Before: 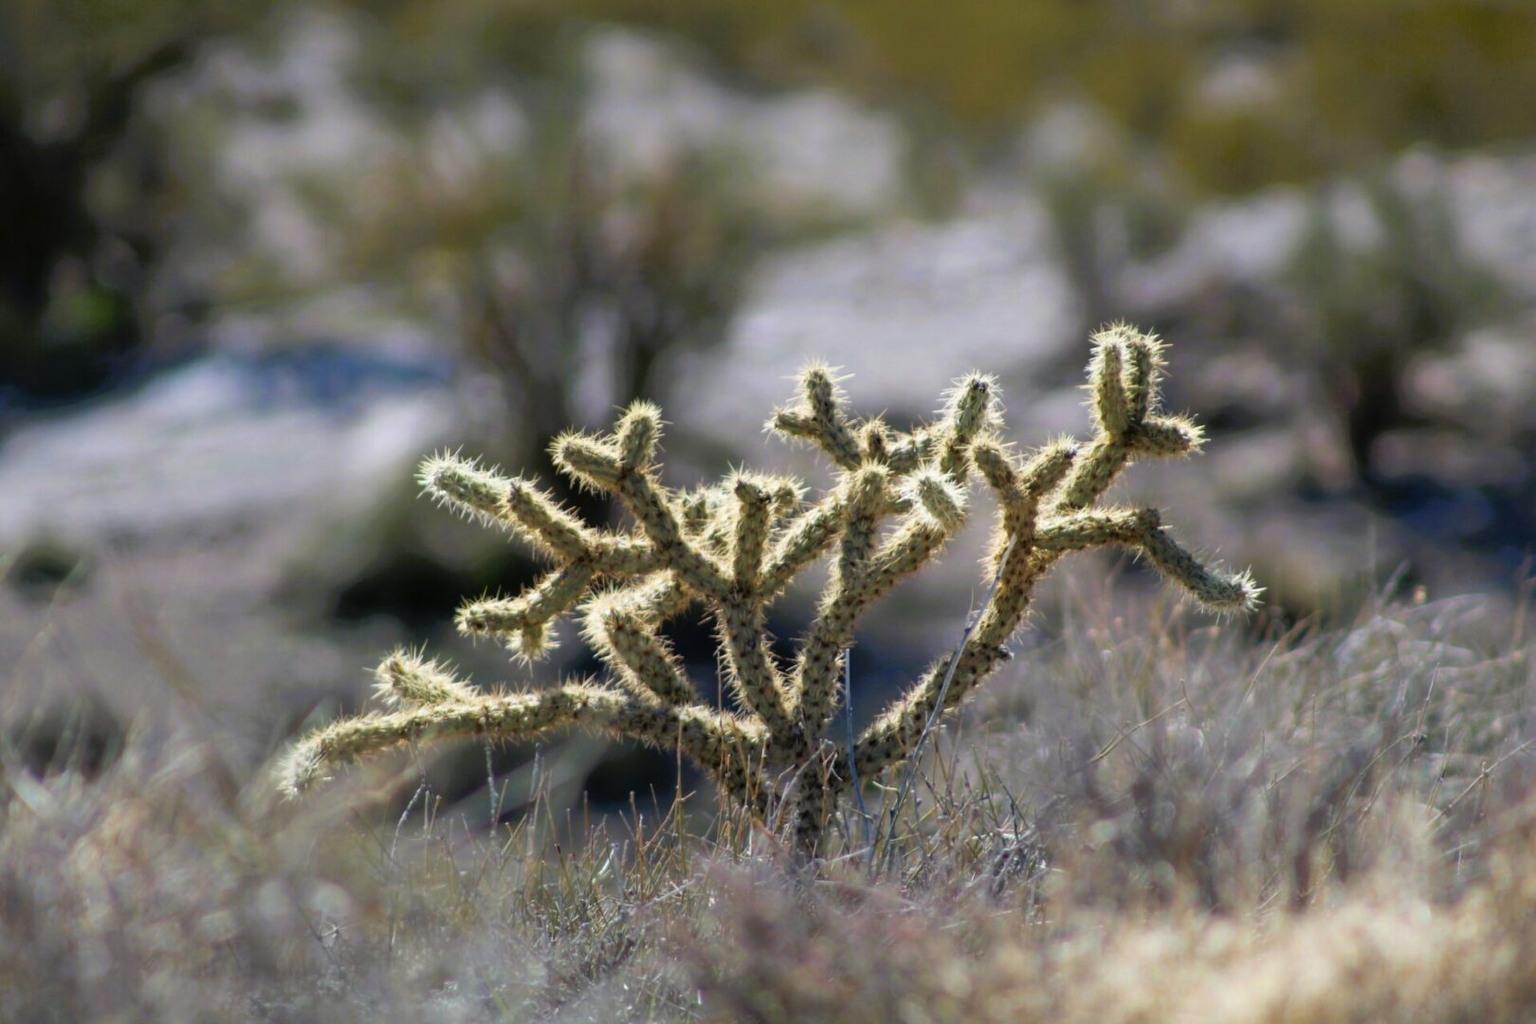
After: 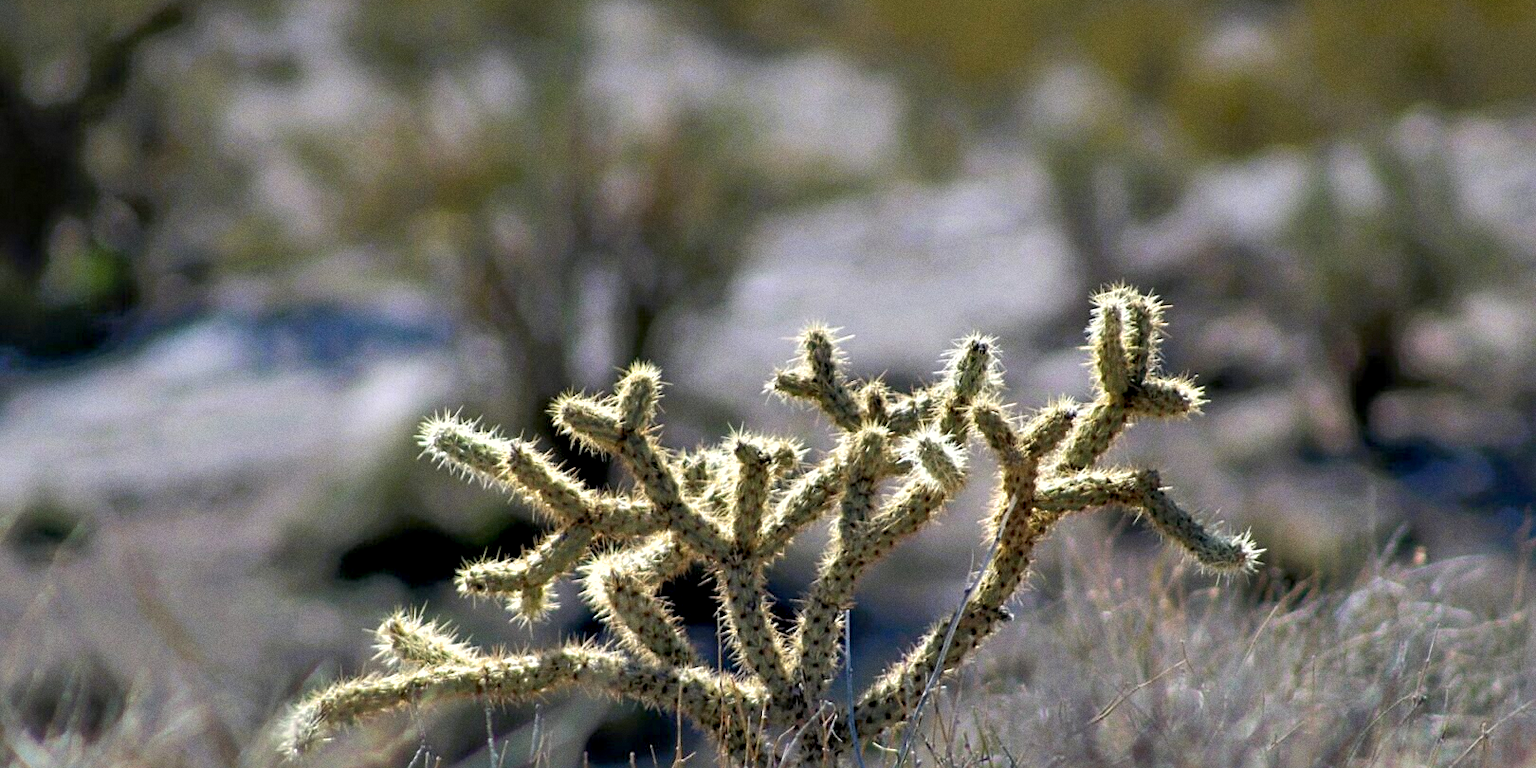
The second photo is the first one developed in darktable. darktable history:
shadows and highlights: on, module defaults
grain: on, module defaults
sharpen: on, module defaults
crop: top 3.857%, bottom 21.132%
contrast equalizer: octaves 7, y [[0.6 ×6], [0.55 ×6], [0 ×6], [0 ×6], [0 ×6]], mix 0.53
